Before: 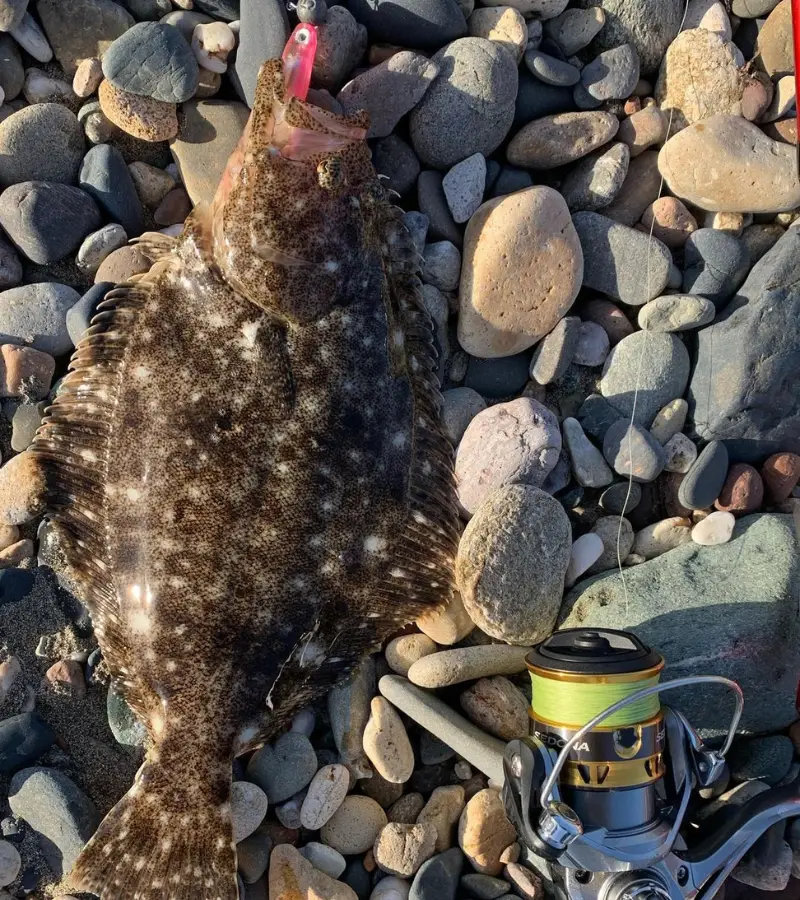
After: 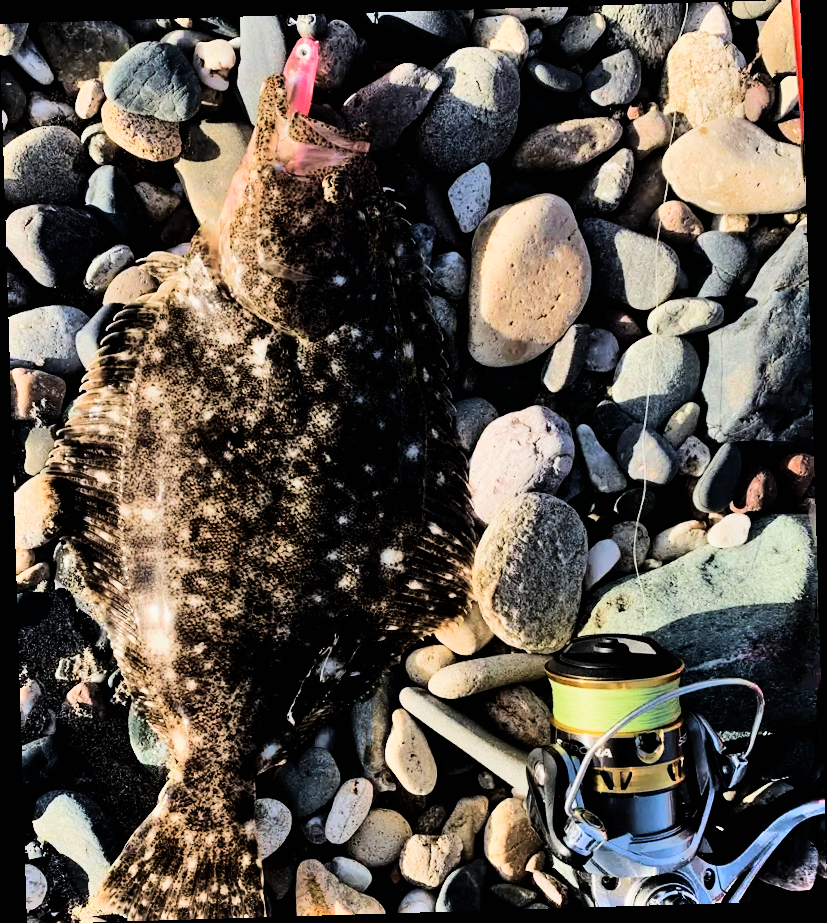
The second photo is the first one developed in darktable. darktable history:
velvia: on, module defaults
shadows and highlights: shadows 52.34, highlights -28.23, soften with gaussian
filmic rgb: black relative exposure -5 EV, hardness 2.88, contrast 1.4, highlights saturation mix -20%
tone equalizer: -8 EV -0.75 EV, -7 EV -0.7 EV, -6 EV -0.6 EV, -5 EV -0.4 EV, -3 EV 0.4 EV, -2 EV 0.6 EV, -1 EV 0.7 EV, +0 EV 0.75 EV, edges refinement/feathering 500, mask exposure compensation -1.57 EV, preserve details no
rotate and perspective: rotation -1.75°, automatic cropping off
